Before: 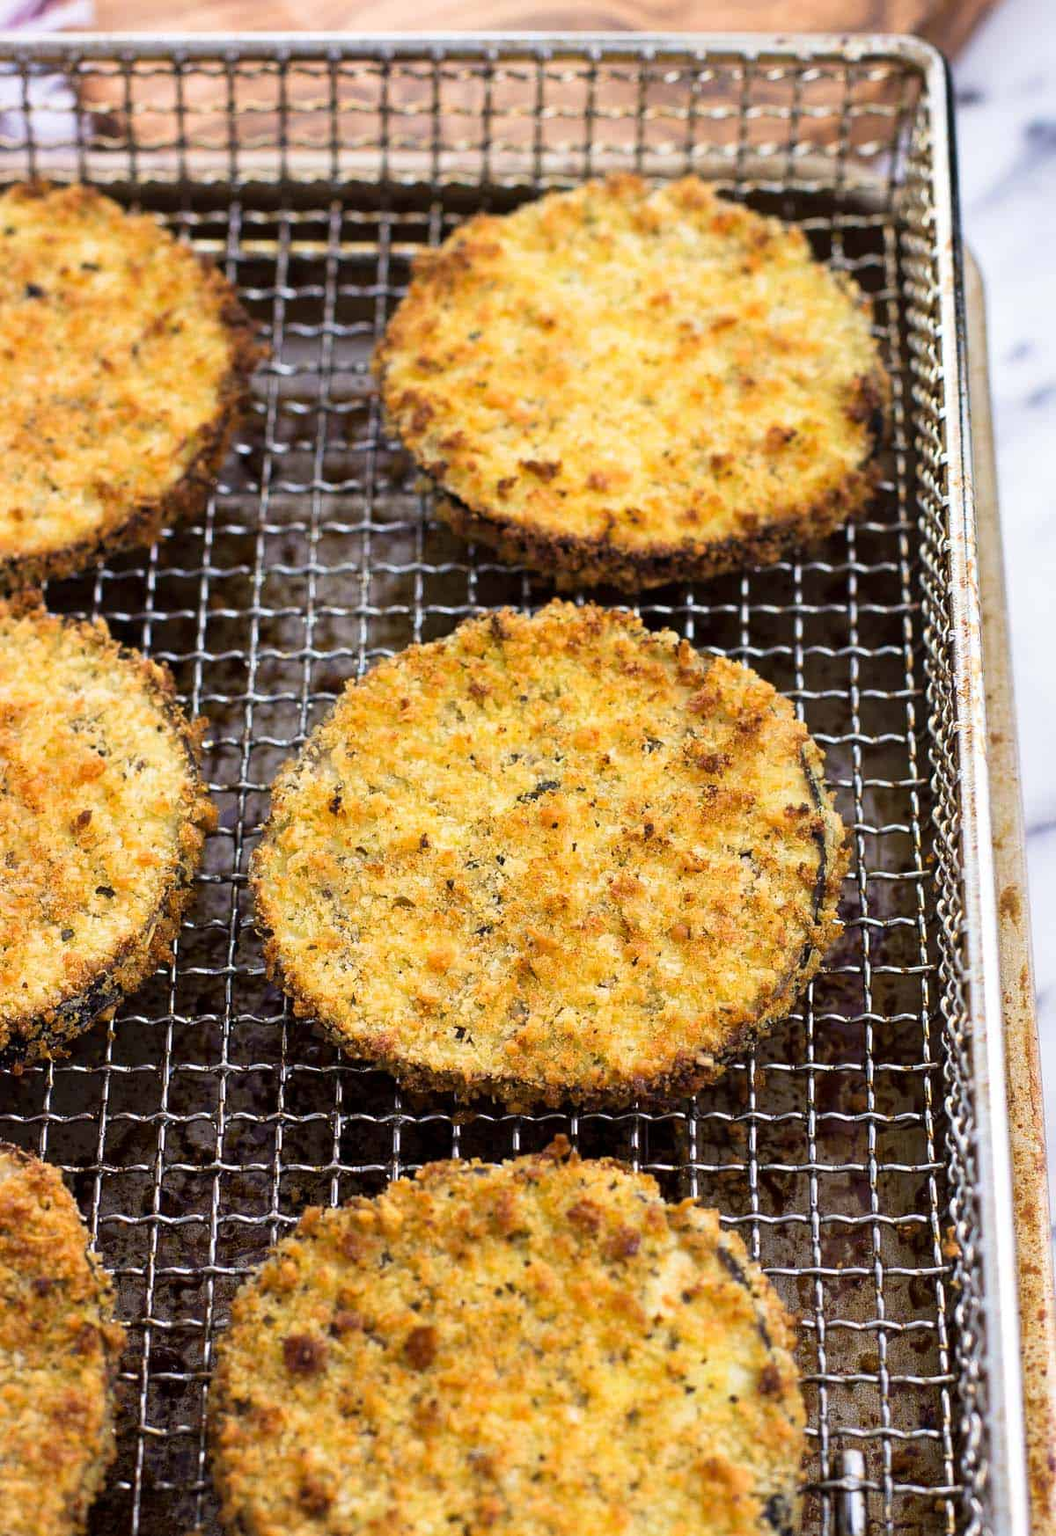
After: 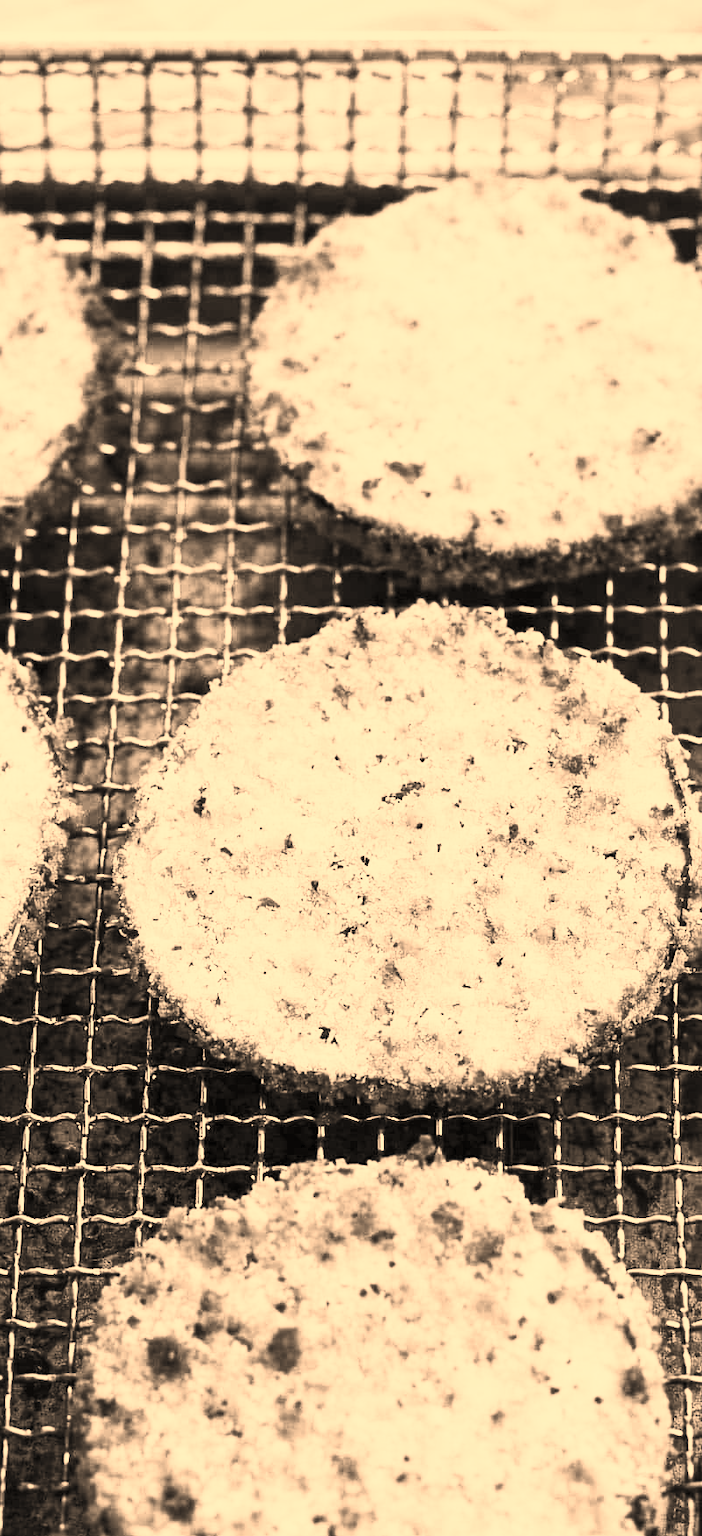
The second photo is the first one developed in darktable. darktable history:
color correction: highlights a* 14.89, highlights b* 32.28
crop and rotate: left 12.864%, right 20.583%
contrast brightness saturation: contrast 0.548, brightness 0.487, saturation -0.988
